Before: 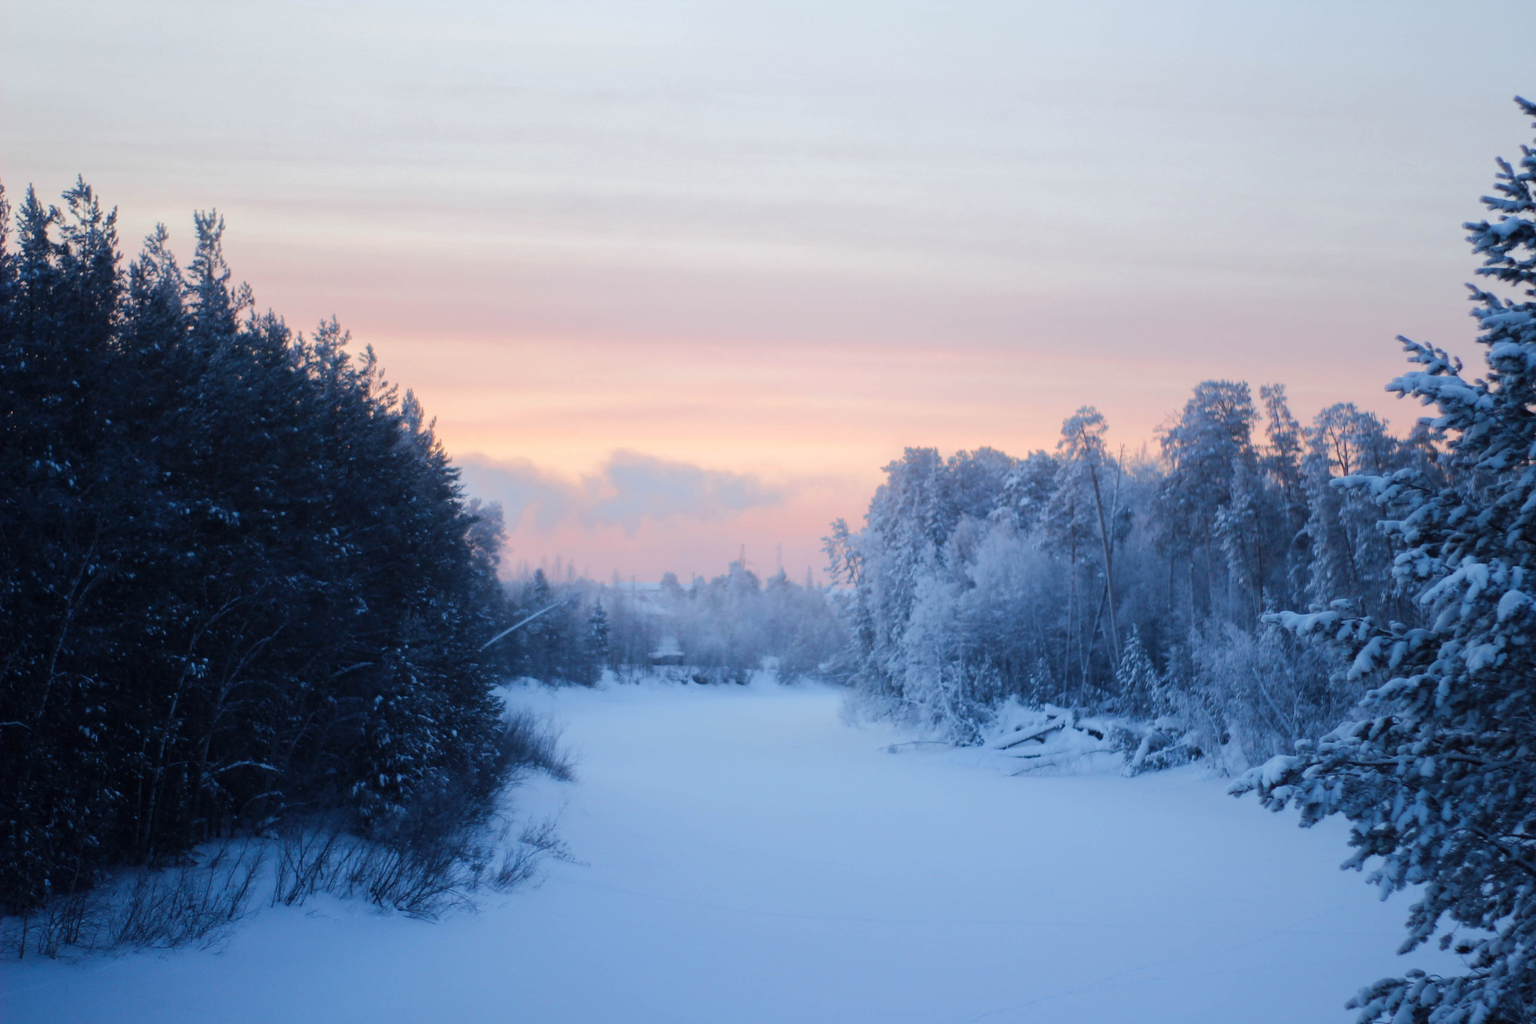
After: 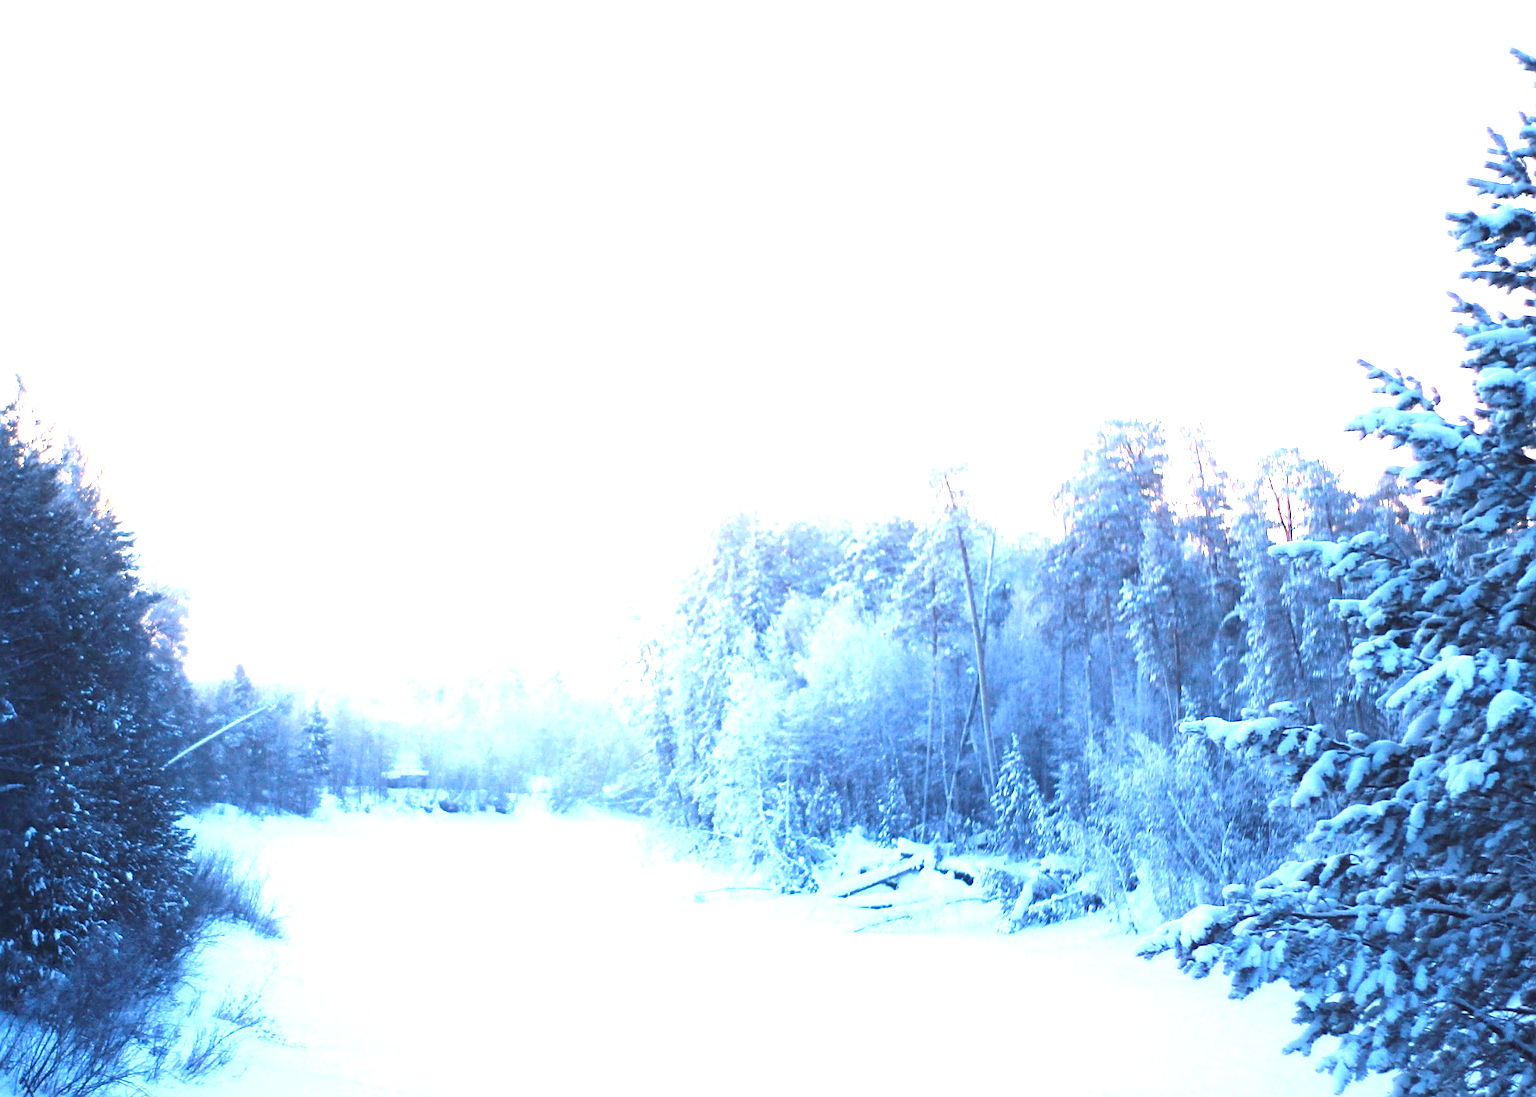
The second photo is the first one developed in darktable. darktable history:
sharpen: on, module defaults
exposure: black level correction 0, exposure 2.147 EV, compensate exposure bias true, compensate highlight preservation false
crop: left 23.148%, top 5.879%, bottom 11.742%
